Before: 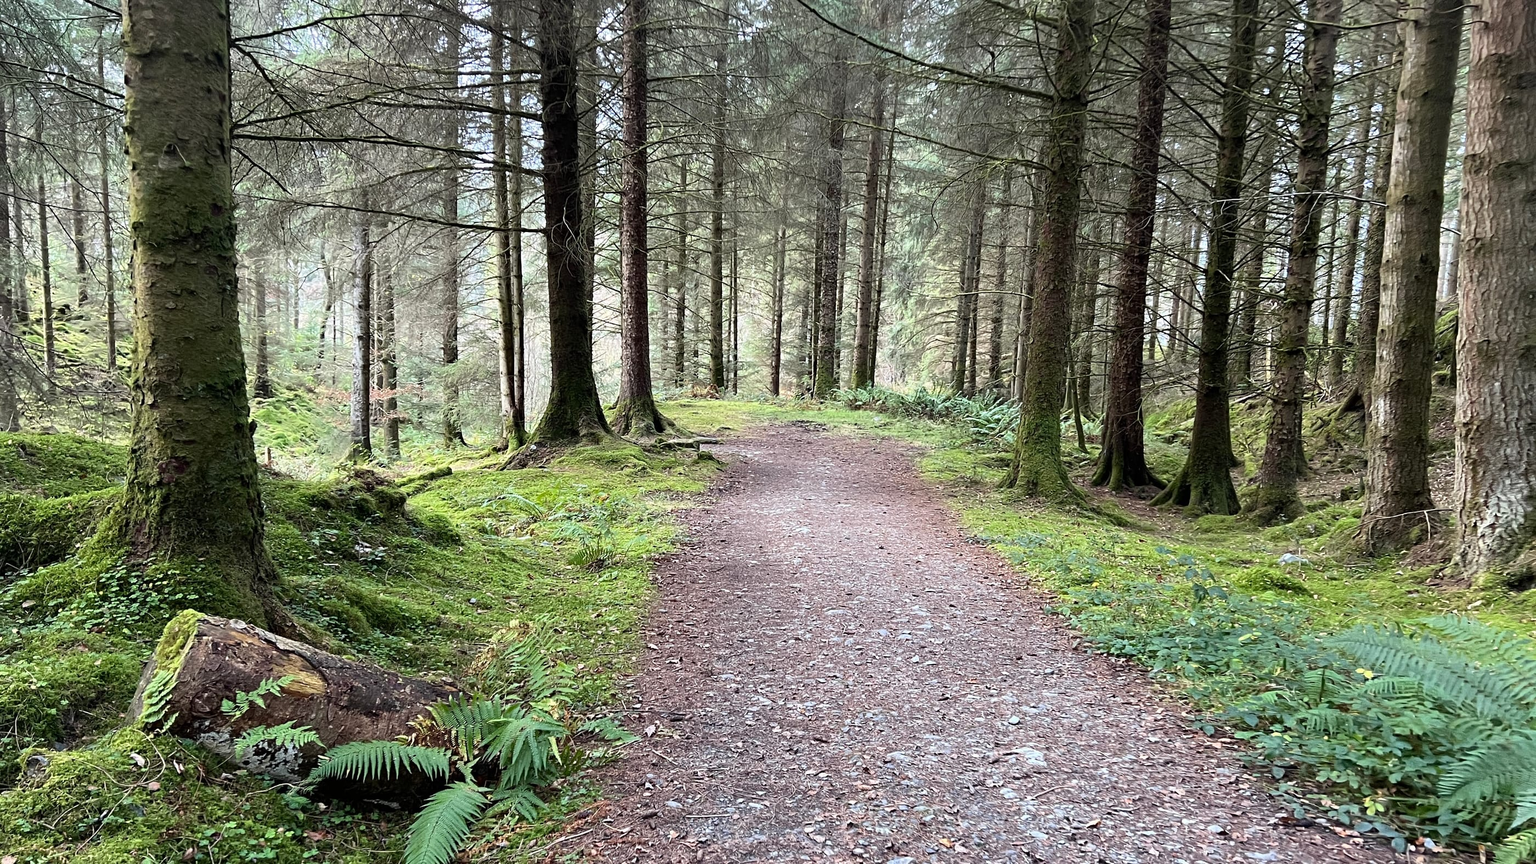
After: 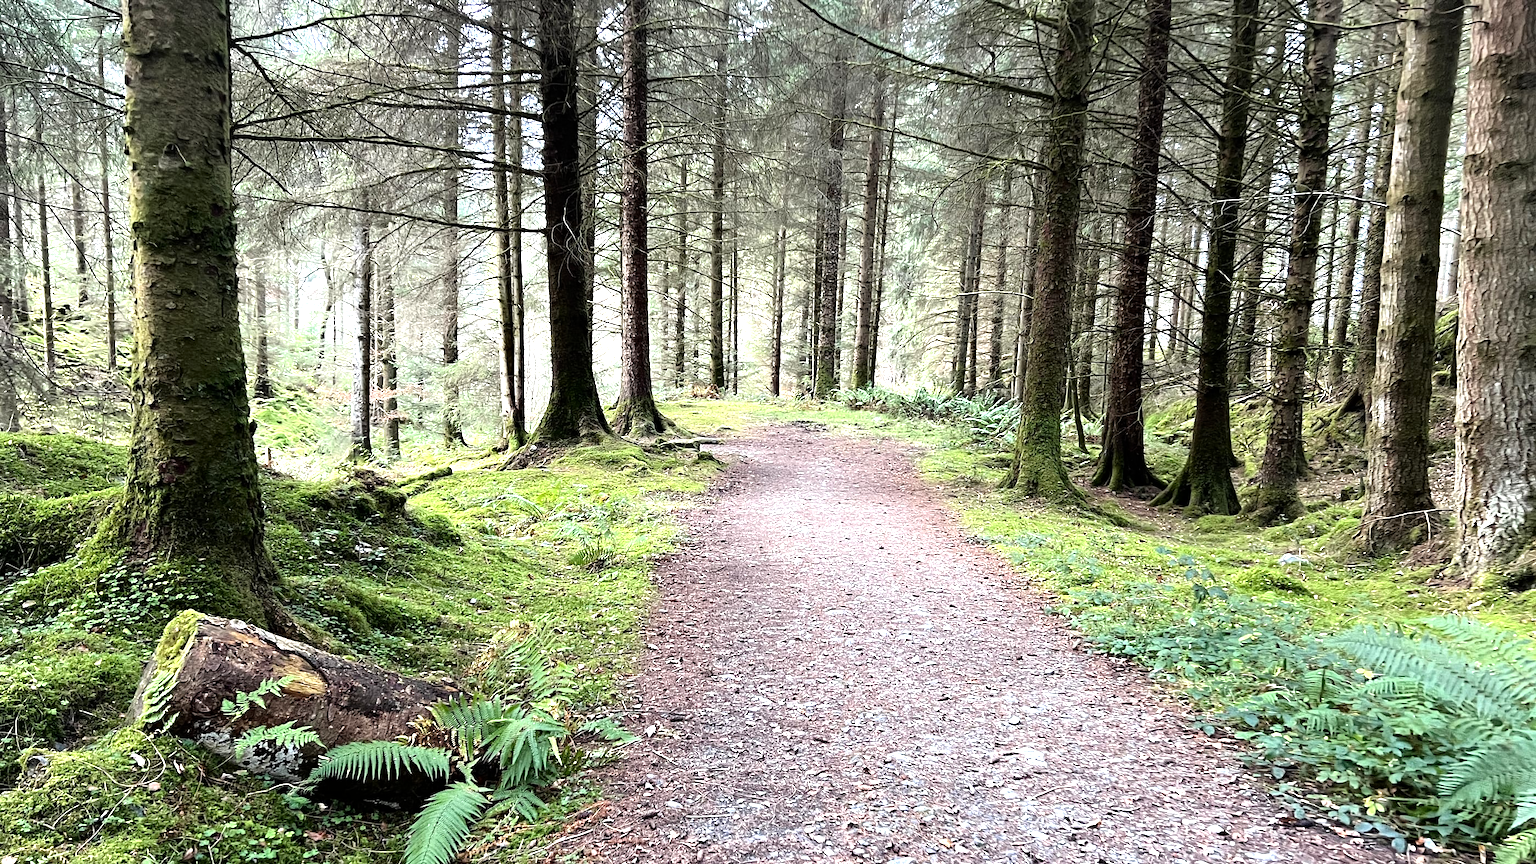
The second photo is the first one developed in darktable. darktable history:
tone equalizer: -8 EV -0.756 EV, -7 EV -0.713 EV, -6 EV -0.594 EV, -5 EV -0.384 EV, -3 EV 0.401 EV, -2 EV 0.6 EV, -1 EV 0.699 EV, +0 EV 0.753 EV
shadows and highlights: shadows -31.64, highlights 29.86
